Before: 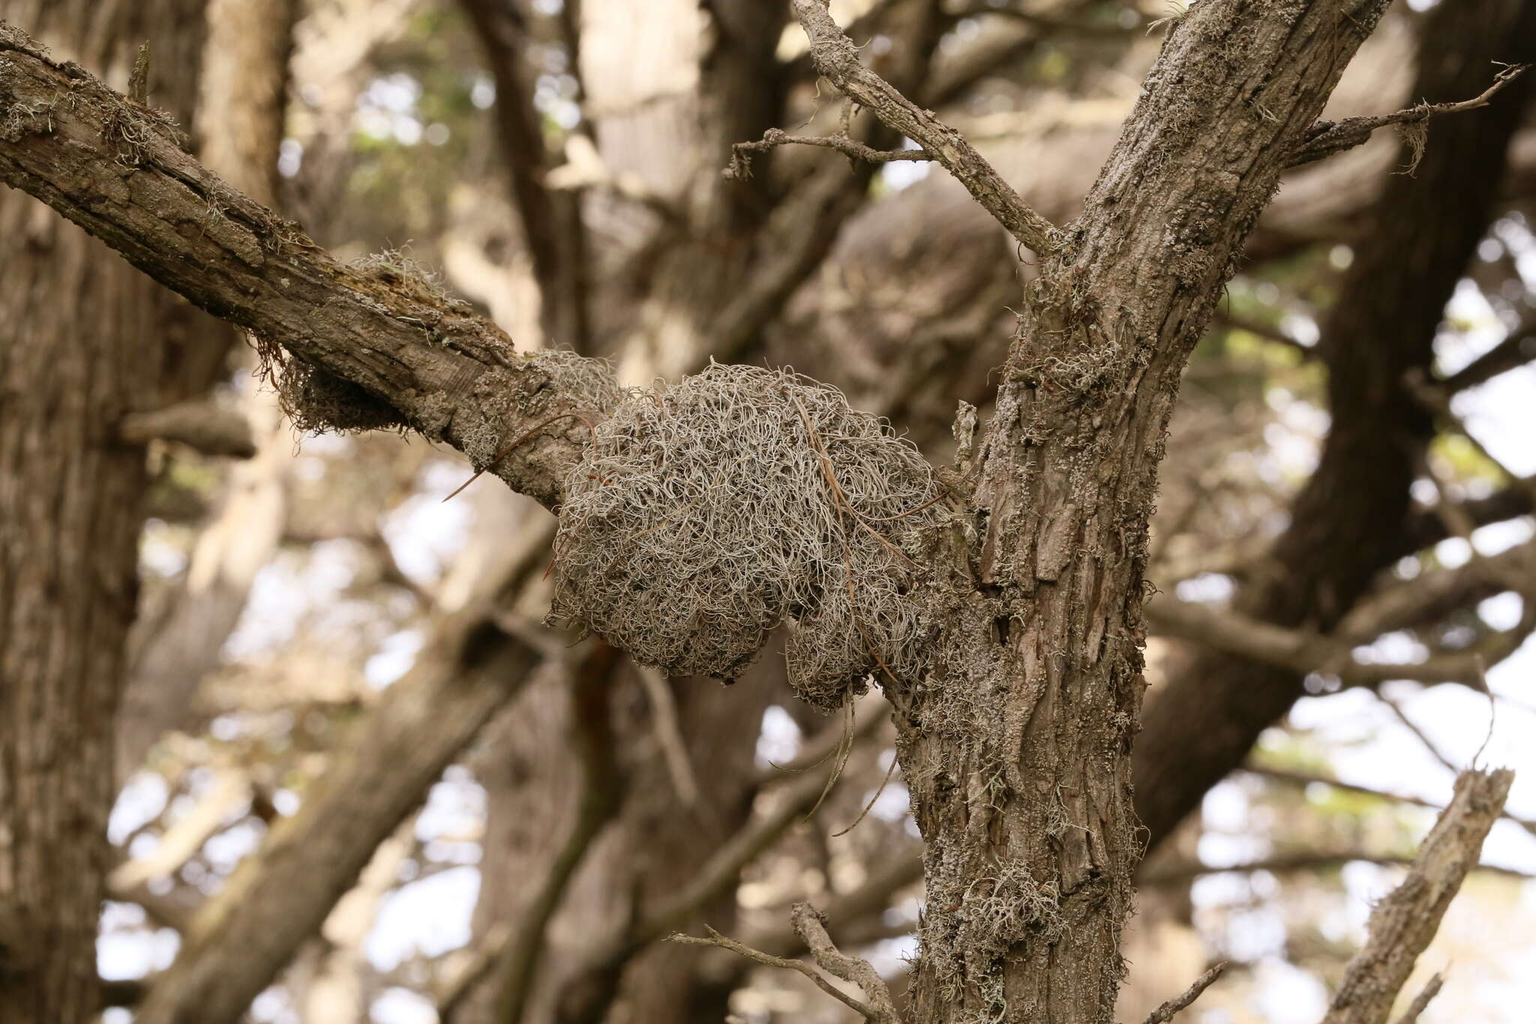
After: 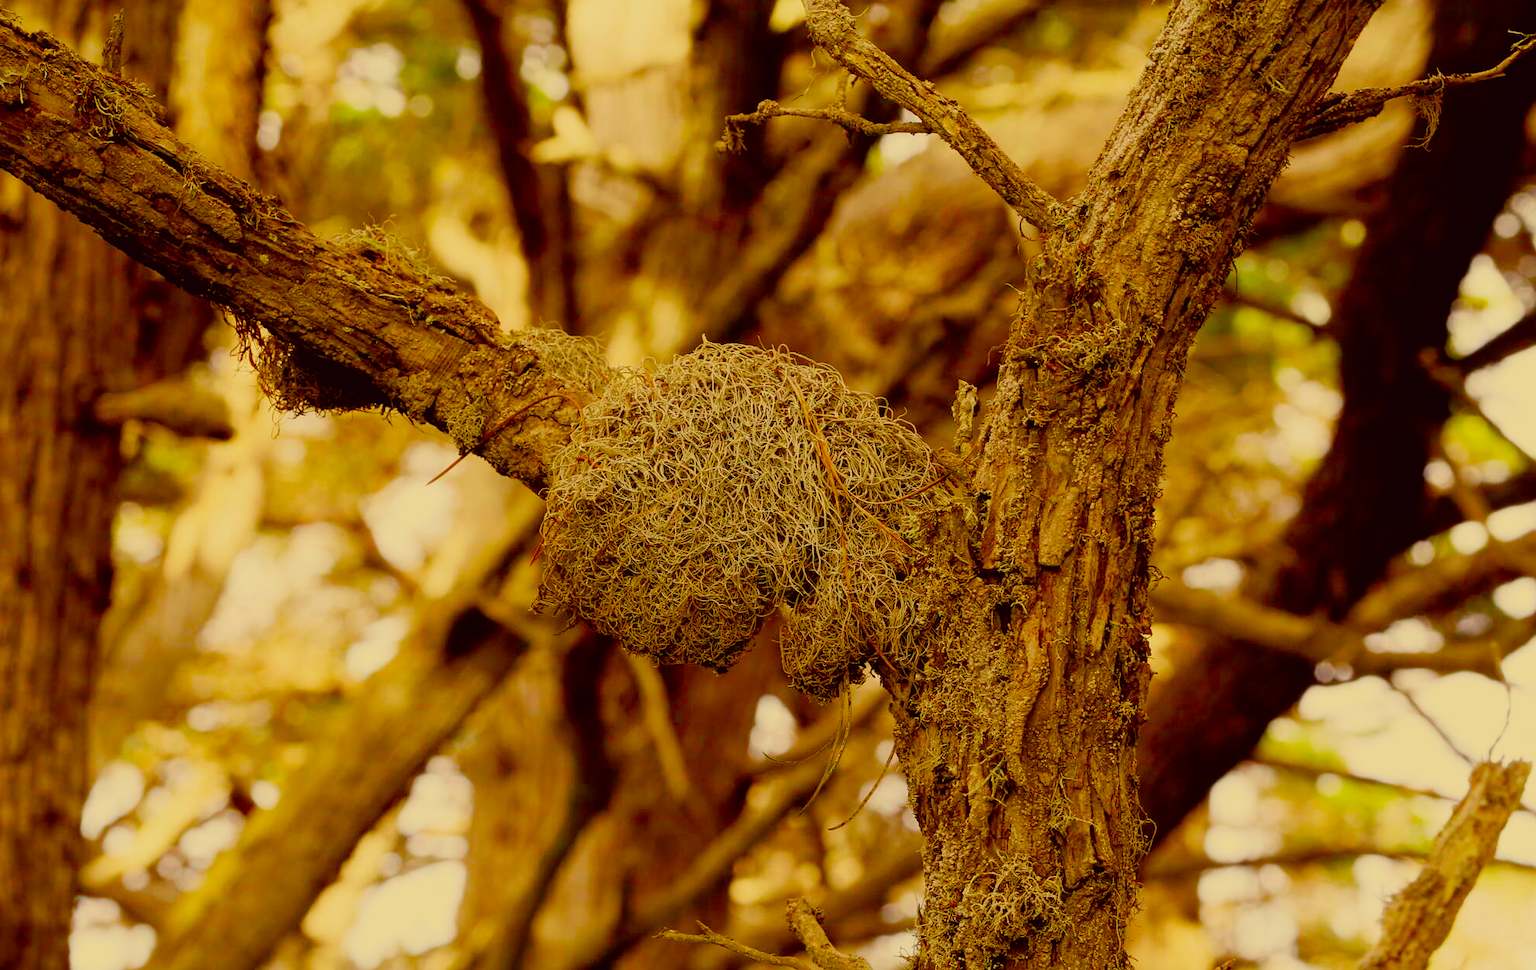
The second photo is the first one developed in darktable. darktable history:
color correction: highlights a* -0.585, highlights b* 39.9, shadows a* 9.38, shadows b* -0.797
filmic rgb: black relative exposure -7.73 EV, white relative exposure 4.37 EV, hardness 3.75, latitude 37.35%, contrast 0.98, highlights saturation mix 9.61%, shadows ↔ highlights balance 4.52%, preserve chrominance no, color science v4 (2020), contrast in shadows soft
contrast brightness saturation: contrast 0.036, saturation 0.156
crop: left 1.916%, top 3.12%, right 1.066%, bottom 4.924%
color balance rgb: linear chroma grading › global chroma 41.595%, perceptual saturation grading › global saturation 20%, perceptual saturation grading › highlights -14.2%, perceptual saturation grading › shadows 49.984%, global vibrance 20%
